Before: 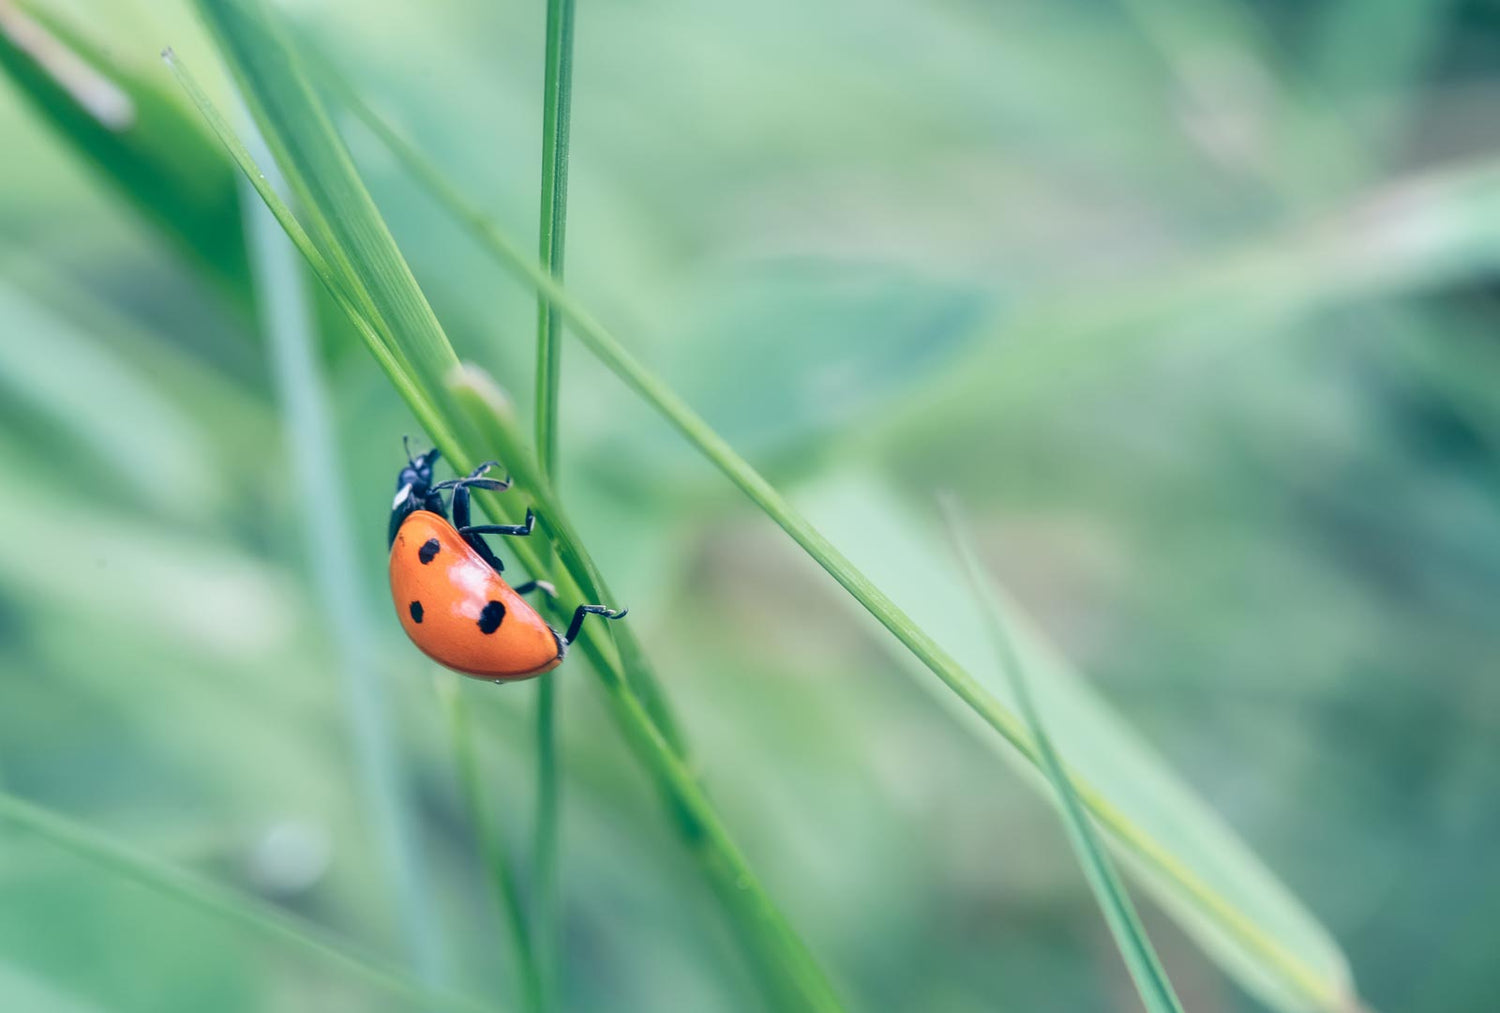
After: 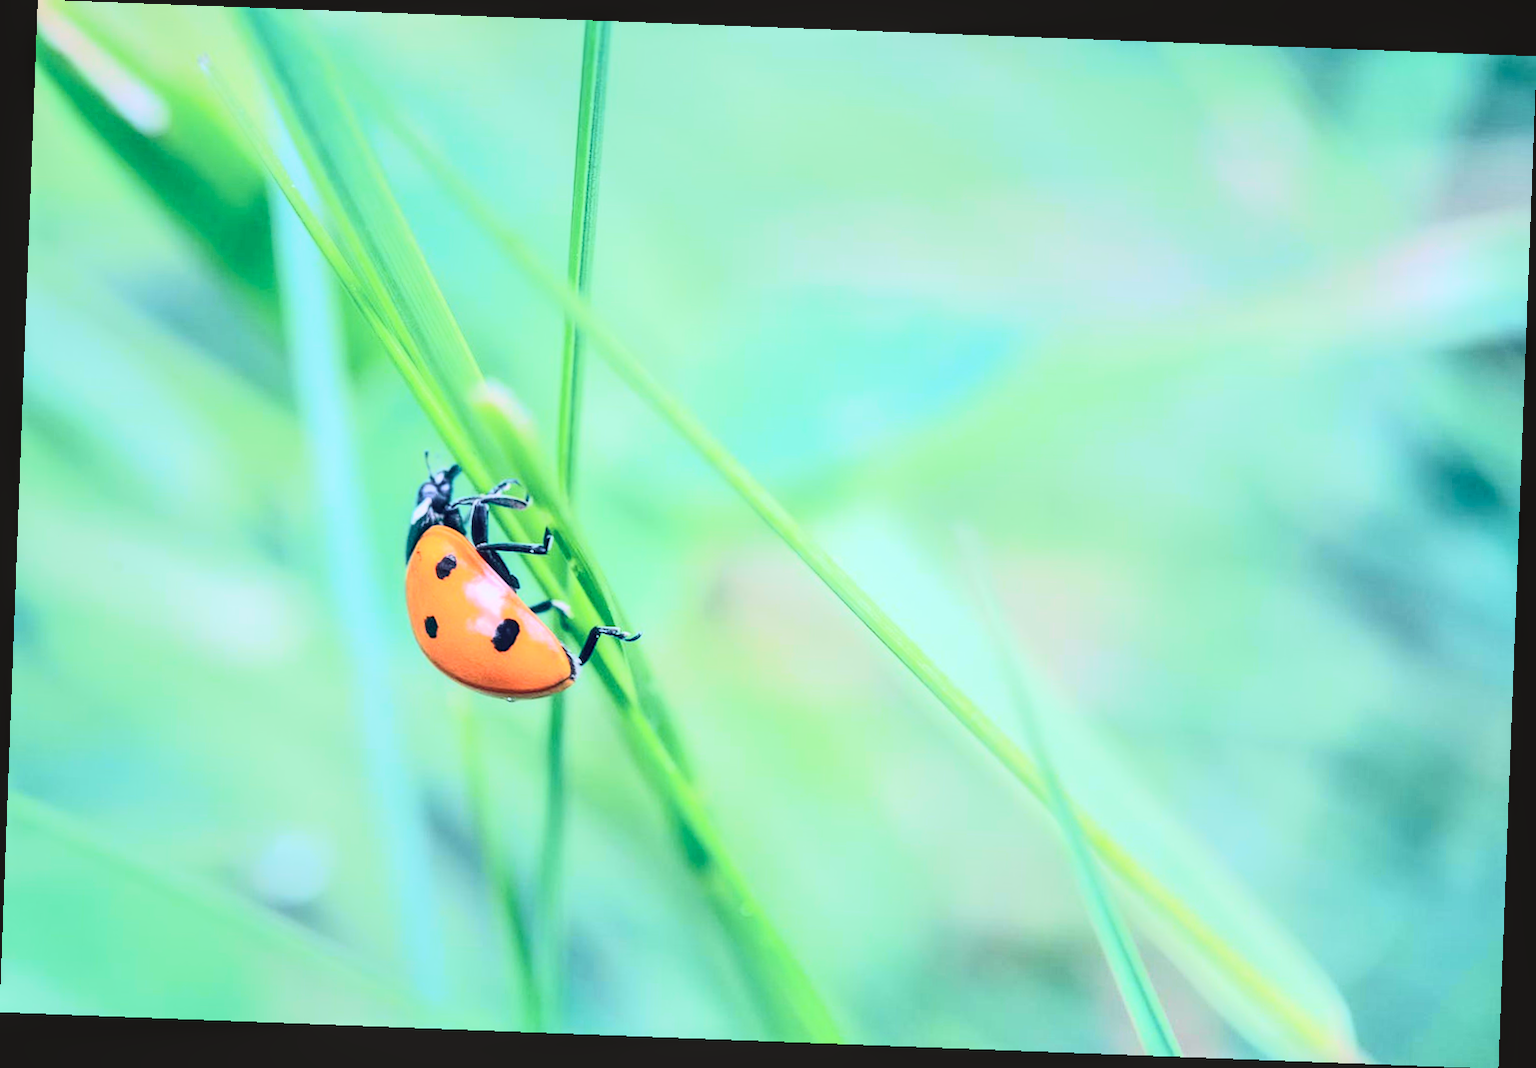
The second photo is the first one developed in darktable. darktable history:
tone curve: curves: ch0 [(0, 0.023) (0.113, 0.084) (0.285, 0.301) (0.673, 0.796) (0.845, 0.932) (0.994, 0.971)]; ch1 [(0, 0) (0.456, 0.437) (0.498, 0.5) (0.57, 0.559) (0.631, 0.639) (1, 1)]; ch2 [(0, 0) (0.417, 0.44) (0.46, 0.453) (0.502, 0.507) (0.55, 0.57) (0.67, 0.712) (1, 1)], color space Lab, independent channels, preserve colors none
rotate and perspective: rotation 2.17°, automatic cropping off
contrast brightness saturation: contrast 0.15, brightness 0.05
exposure: black level correction 0, exposure 0.877 EV, compensate exposure bias true, compensate highlight preservation false
local contrast: on, module defaults
white balance: red 0.984, blue 1.059
